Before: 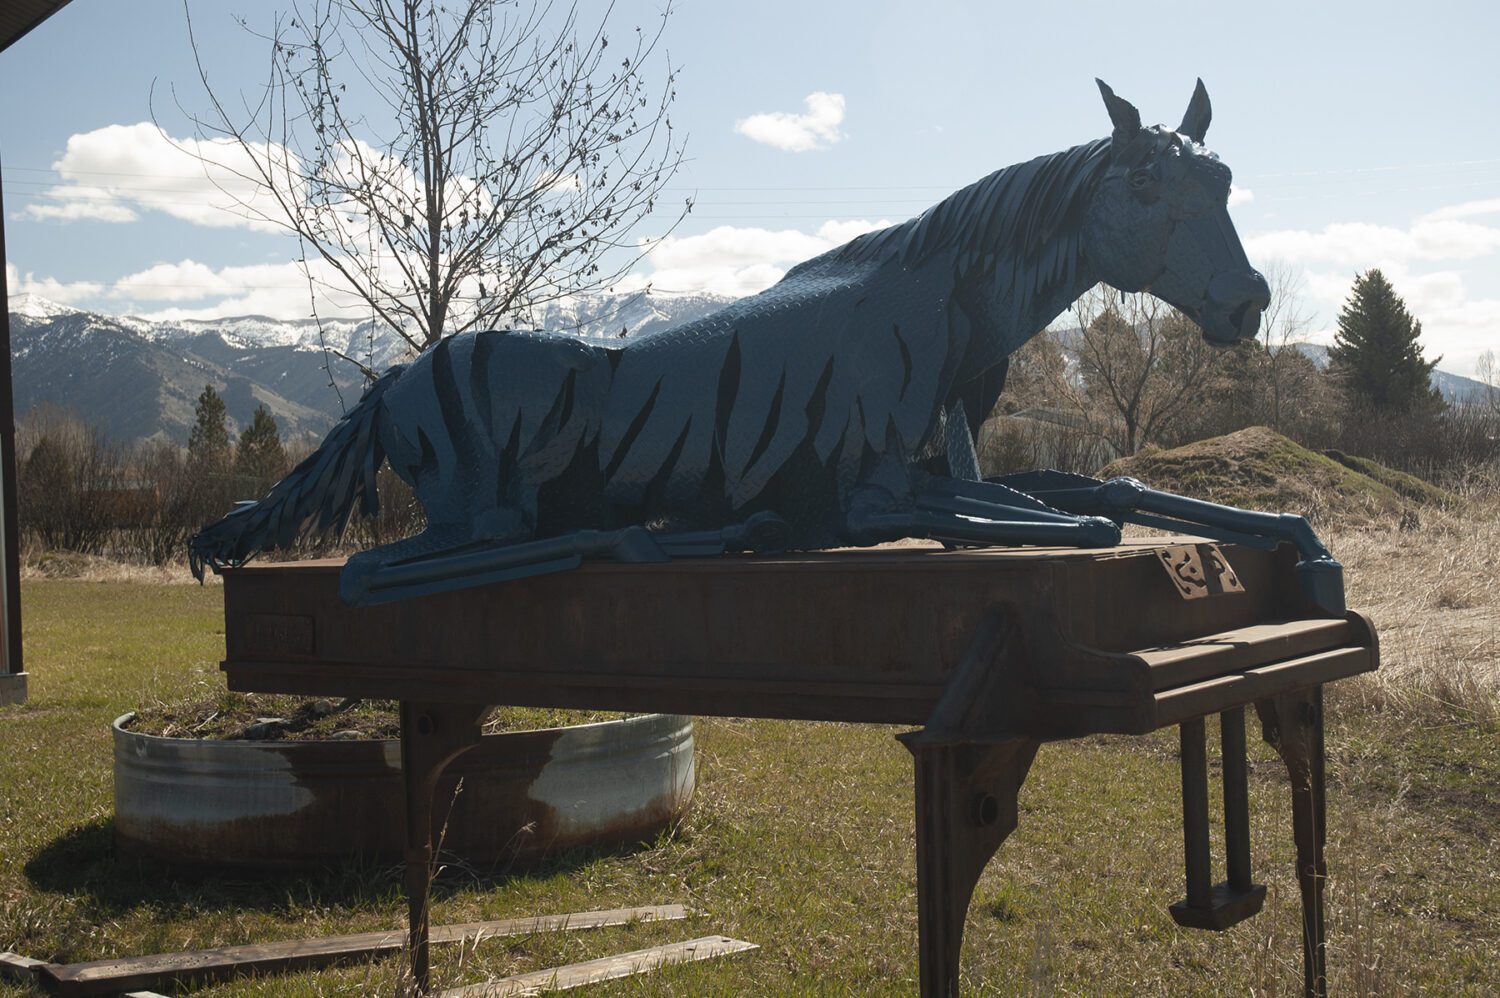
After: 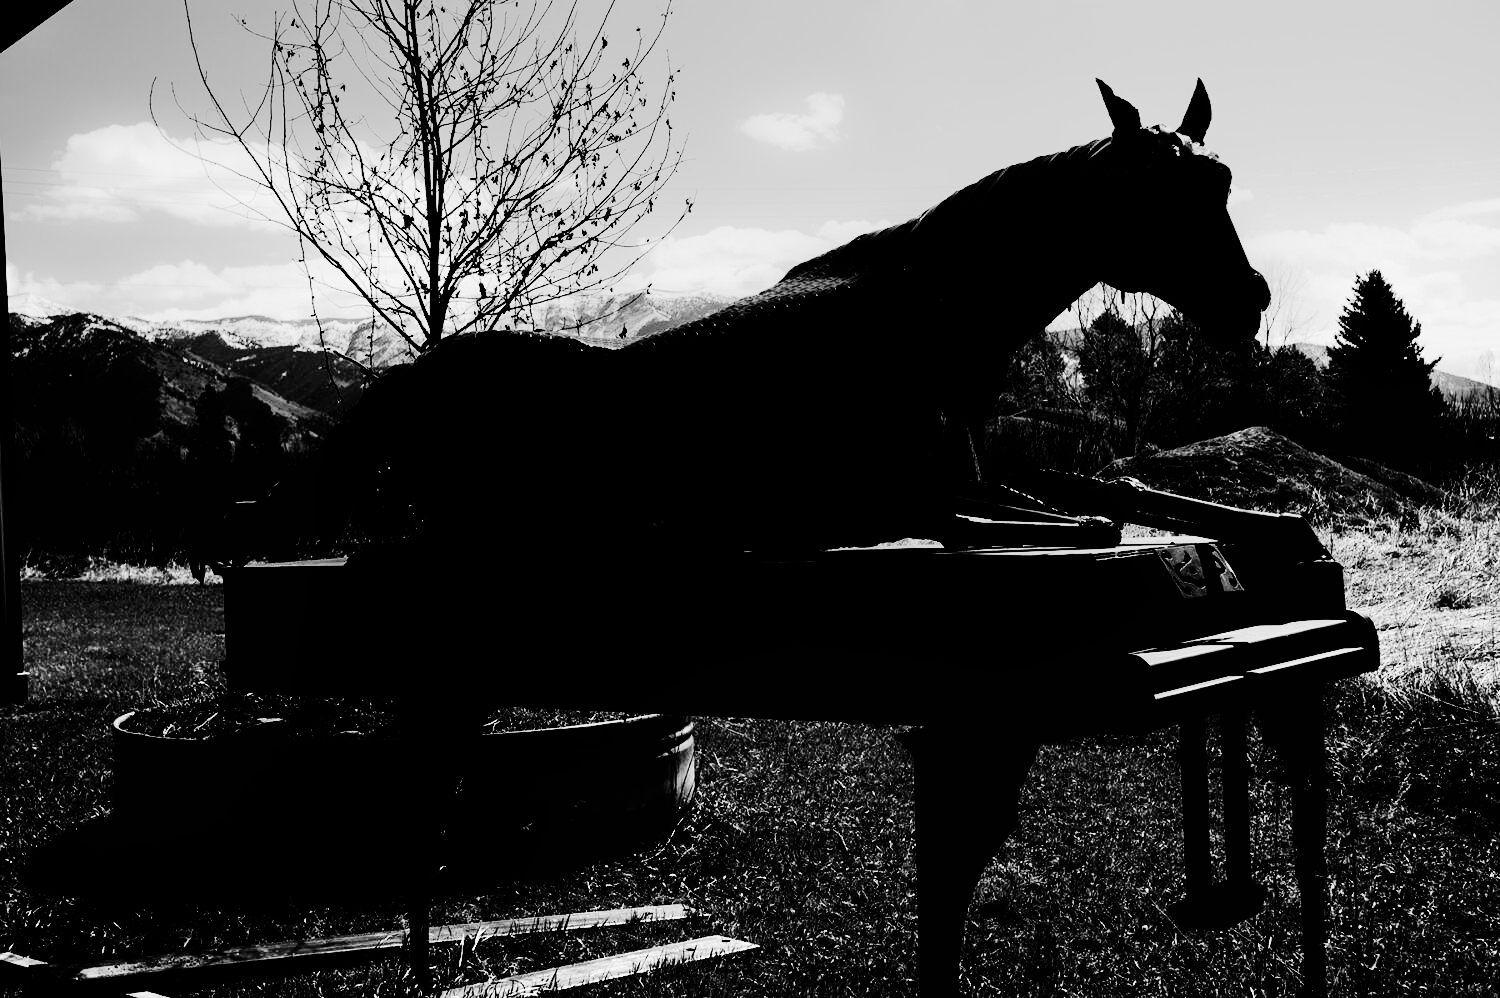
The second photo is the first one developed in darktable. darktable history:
local contrast: mode bilateral grid, contrast 100, coarseness 100, detail 91%, midtone range 0.2
tone equalizer: -8 EV -0.417 EV, -7 EV -0.389 EV, -6 EV -0.333 EV, -5 EV -0.222 EV, -3 EV 0.222 EV, -2 EV 0.333 EV, -1 EV 0.389 EV, +0 EV 0.417 EV, edges refinement/feathering 500, mask exposure compensation -1.57 EV, preserve details no
contrast brightness saturation: contrast 0.77, brightness -1, saturation 1
monochrome: a 26.22, b 42.67, size 0.8
